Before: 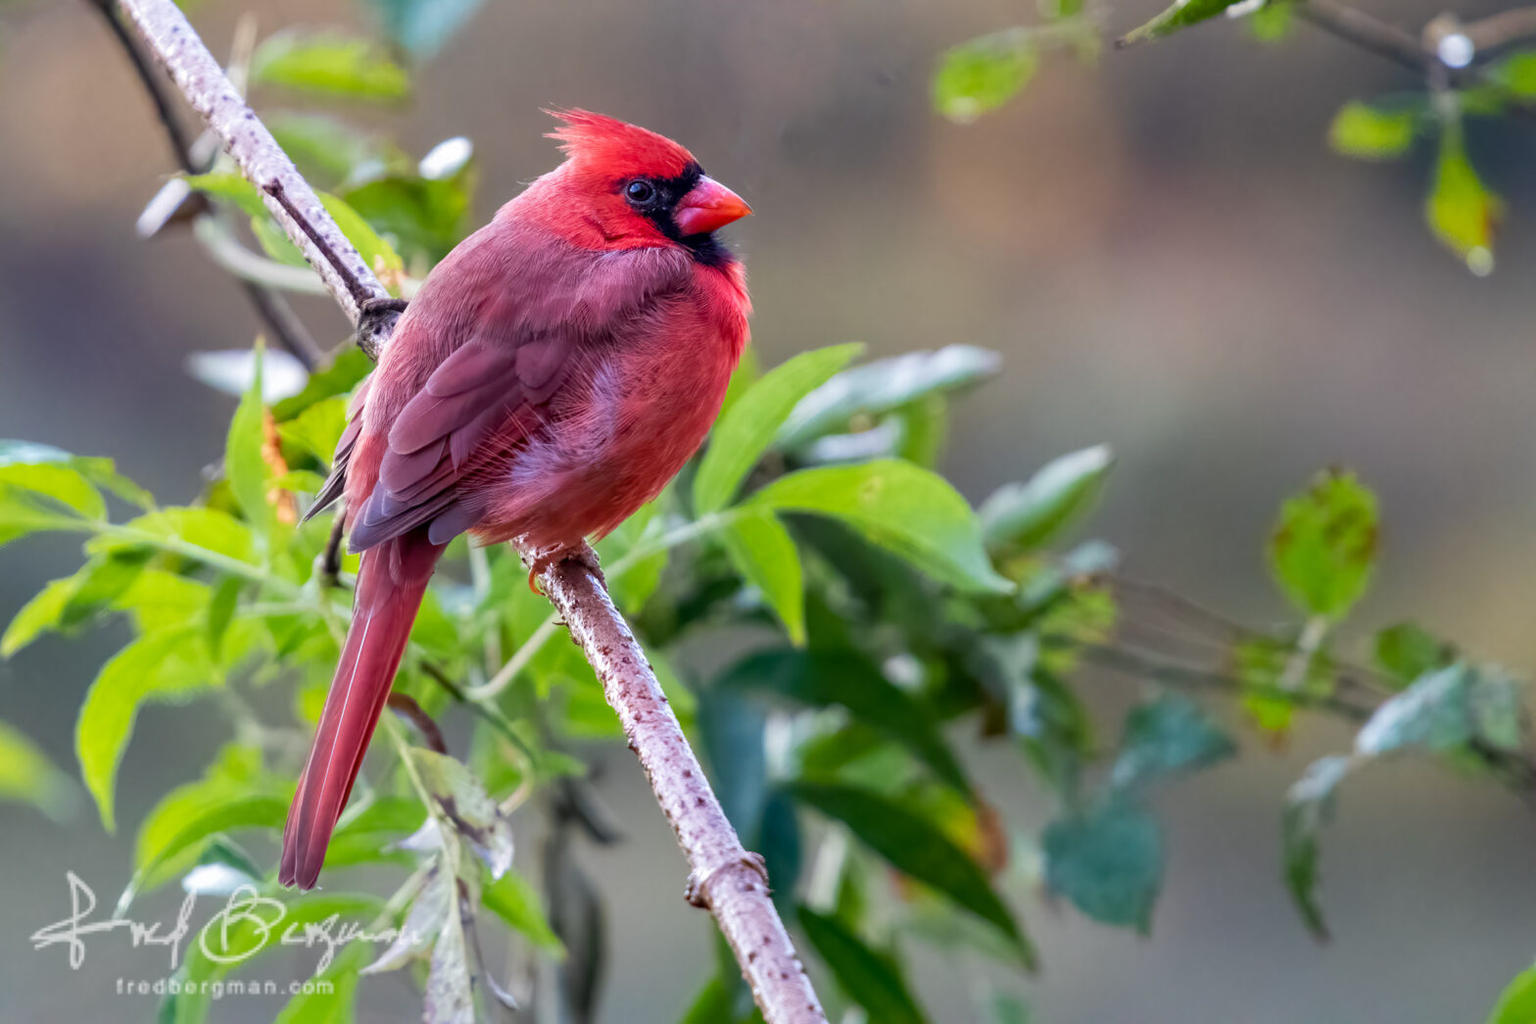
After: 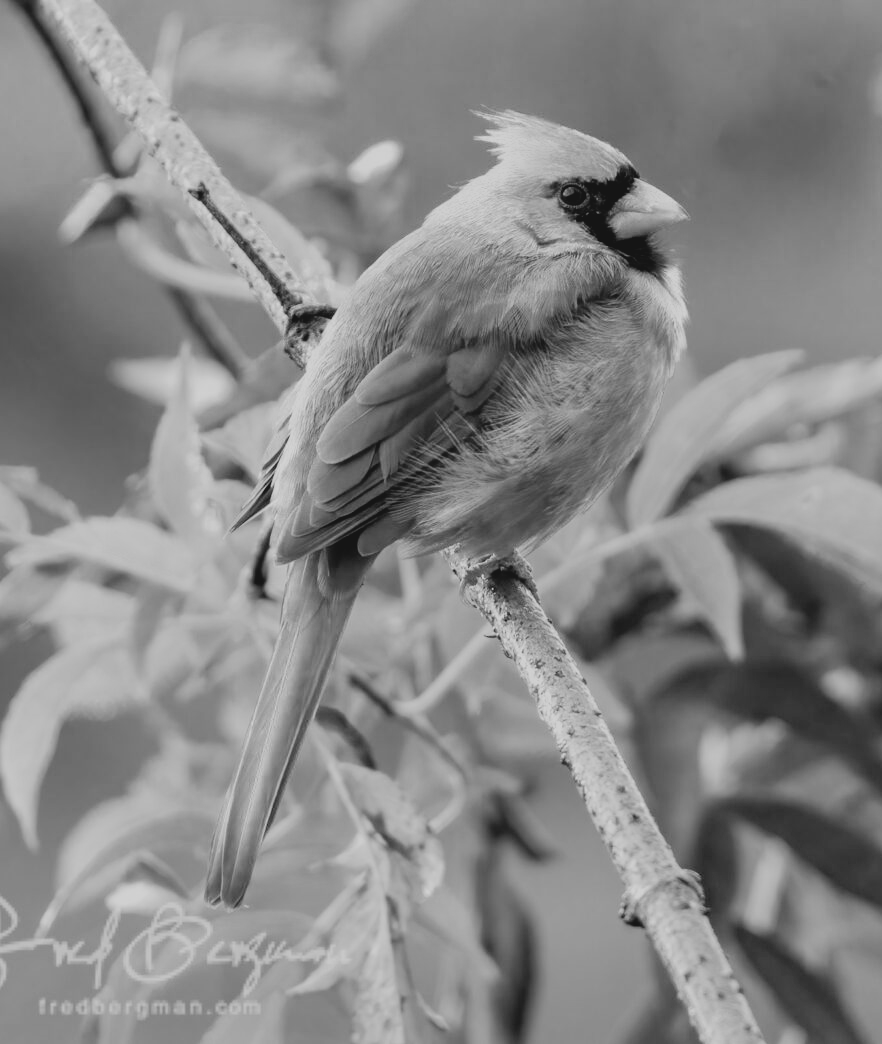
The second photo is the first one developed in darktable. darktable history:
monochrome: on, module defaults
crop: left 5.114%, right 38.589%
exposure: black level correction 0.001, compensate highlight preservation false
graduated density: density 0.38 EV, hardness 21%, rotation -6.11°, saturation 32%
color zones: curves: ch0 [(0, 0.65) (0.096, 0.644) (0.221, 0.539) (0.429, 0.5) (0.571, 0.5) (0.714, 0.5) (0.857, 0.5) (1, 0.65)]; ch1 [(0, 0.5) (0.143, 0.5) (0.257, -0.002) (0.429, 0.04) (0.571, -0.001) (0.714, -0.015) (0.857, 0.024) (1, 0.5)]
contrast brightness saturation: contrast -0.1, brightness 0.05, saturation 0.08
filmic rgb: black relative exposure -7.65 EV, white relative exposure 4.56 EV, hardness 3.61, contrast 1.05
